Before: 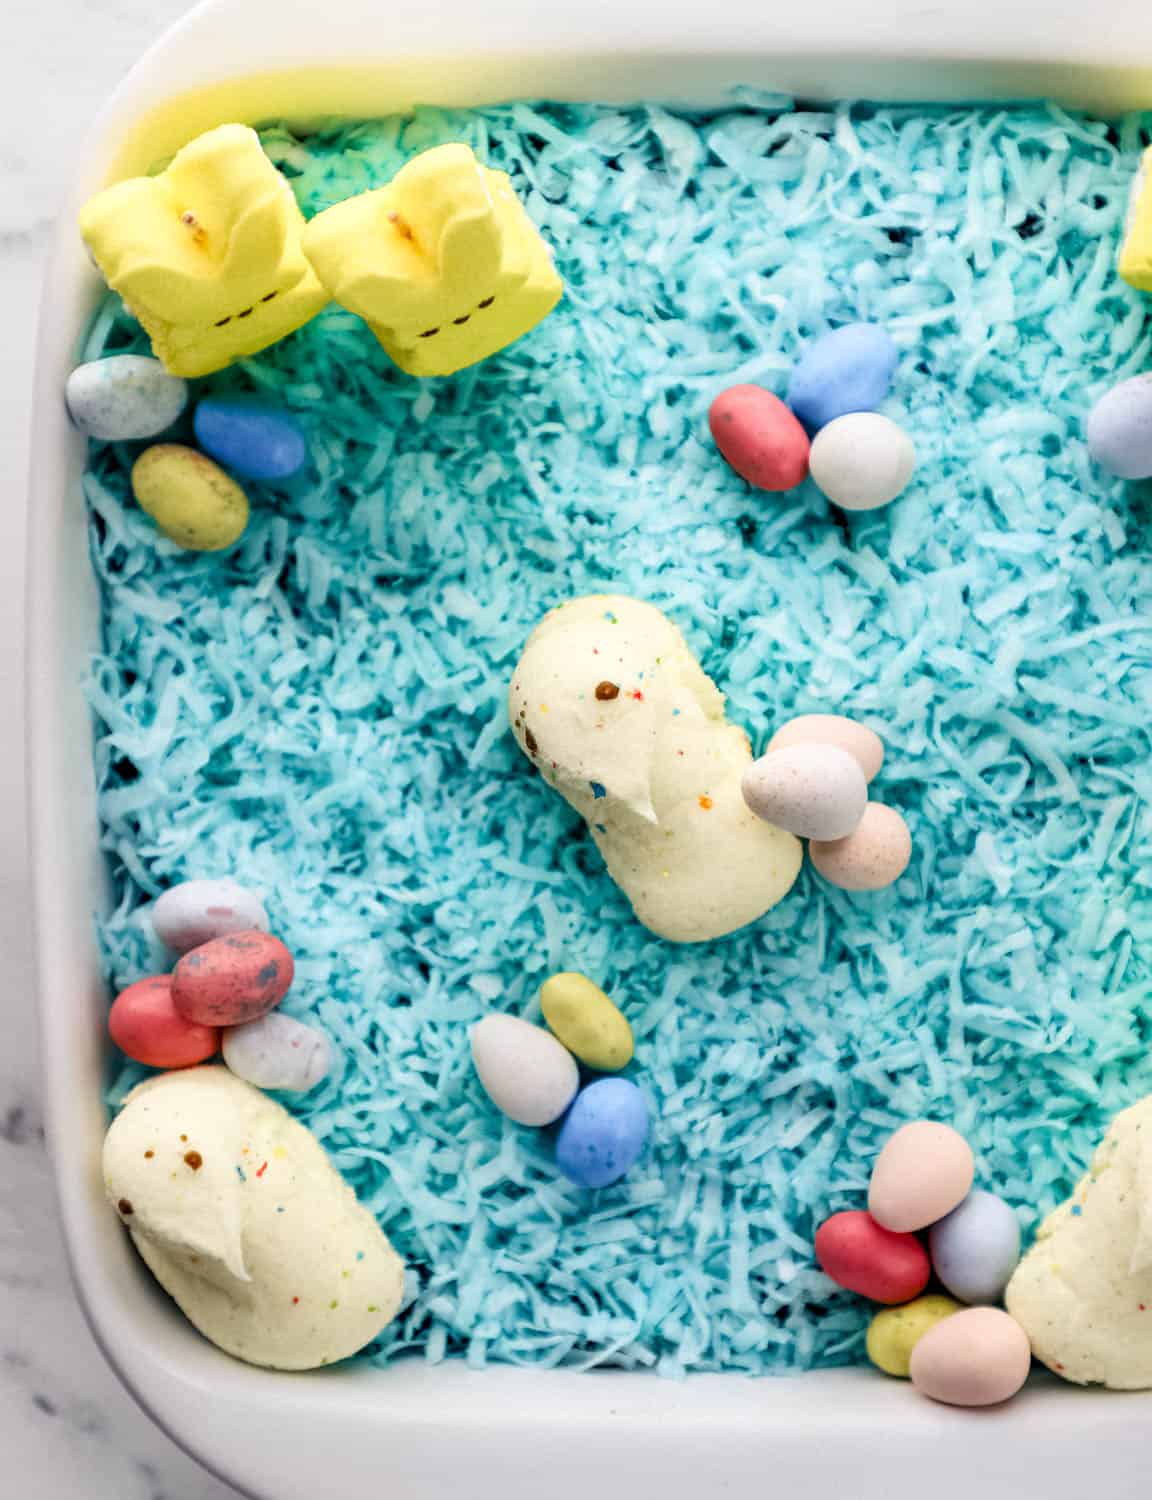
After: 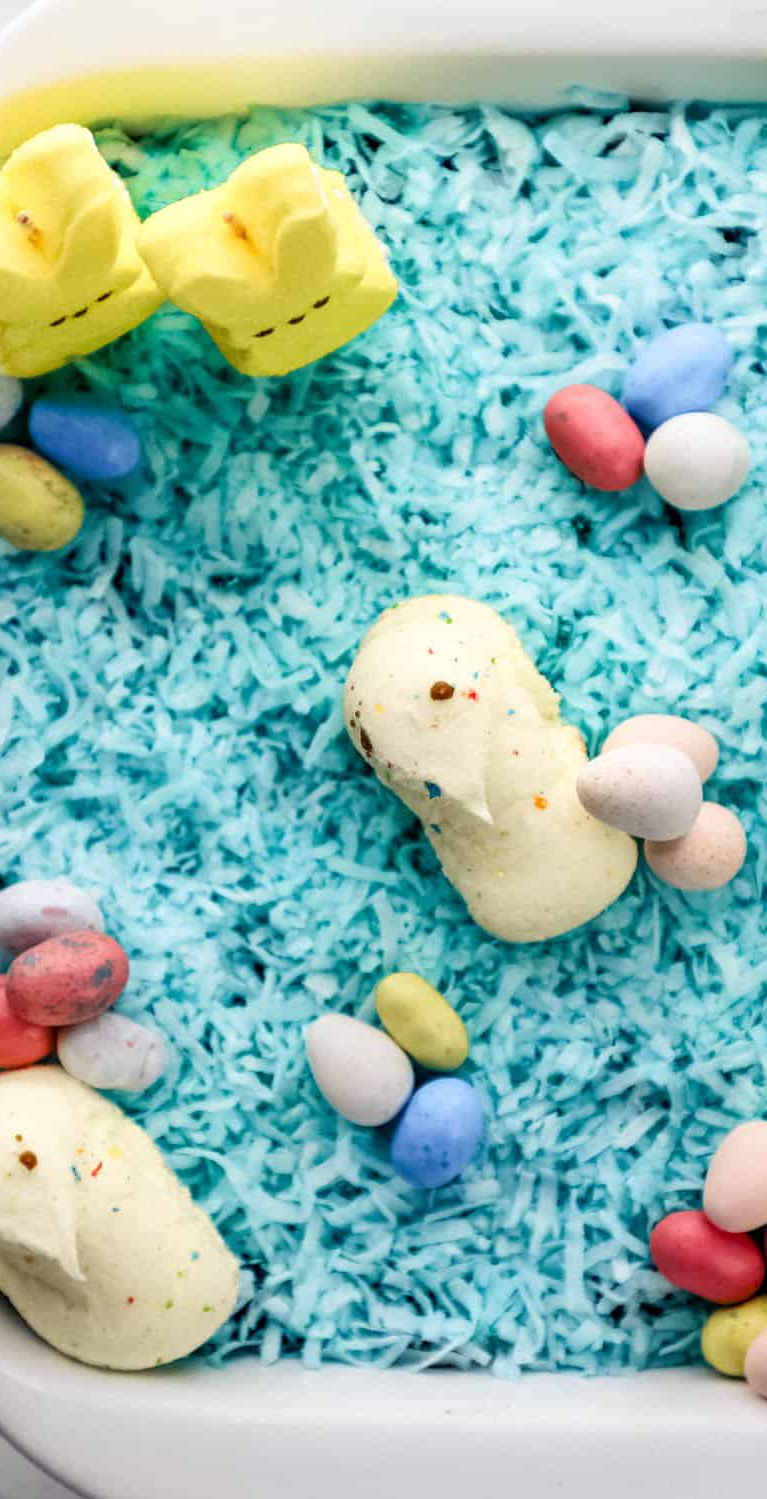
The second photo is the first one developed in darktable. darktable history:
crop and rotate: left 14.408%, right 18.935%
